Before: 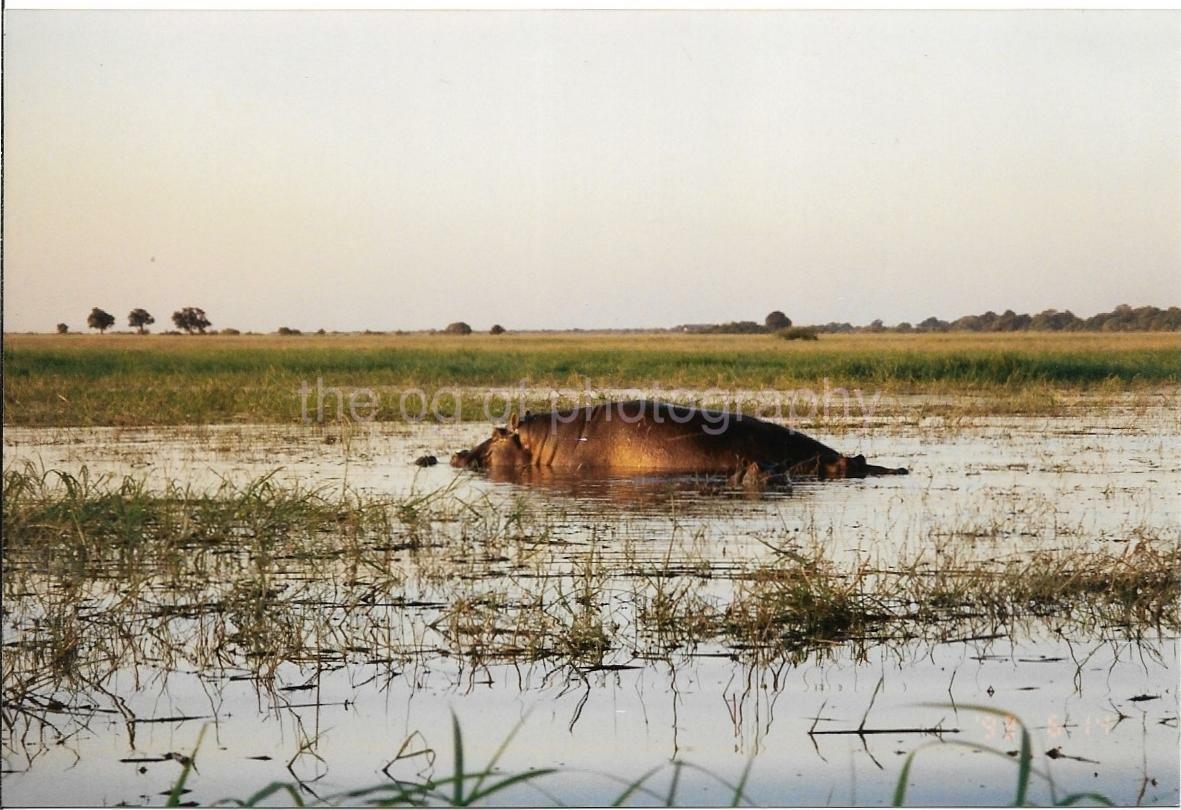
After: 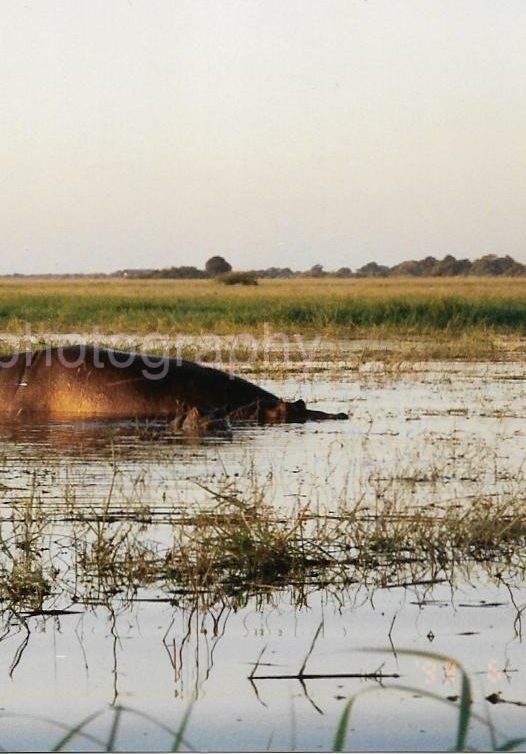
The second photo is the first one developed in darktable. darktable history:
crop: left 47.475%, top 6.864%, right 7.921%
